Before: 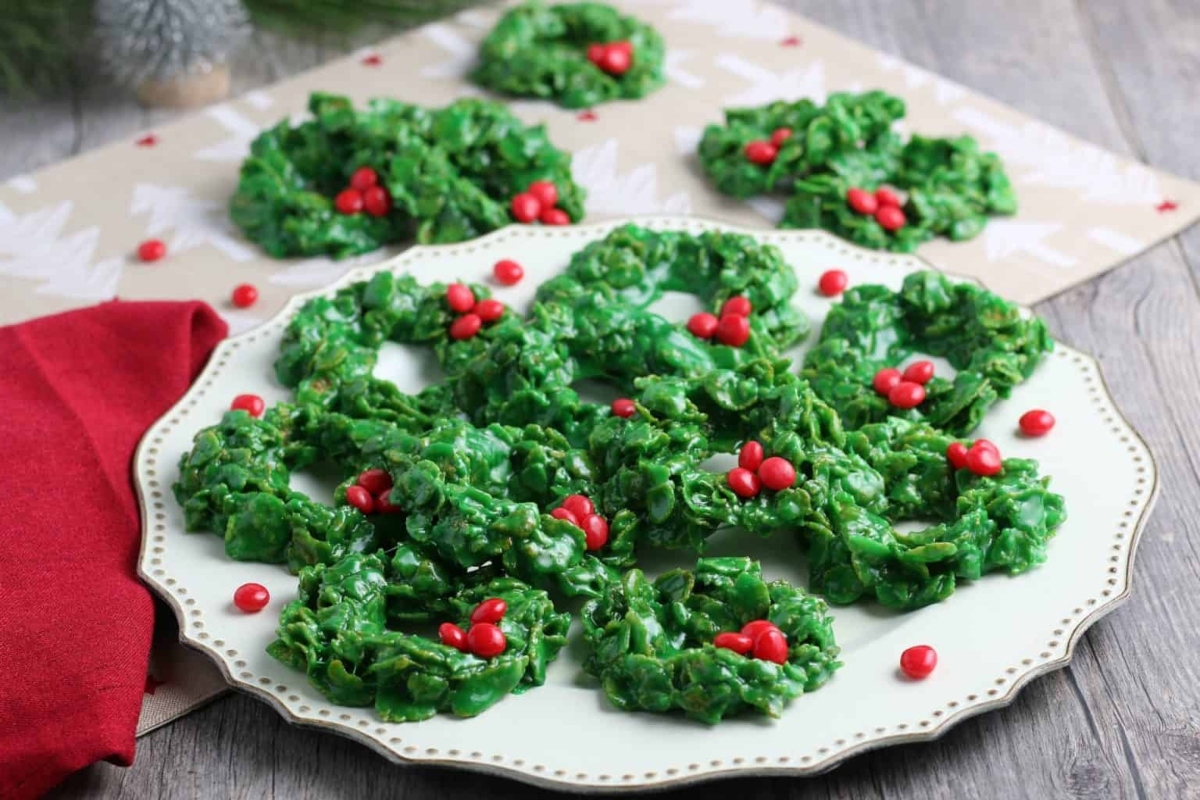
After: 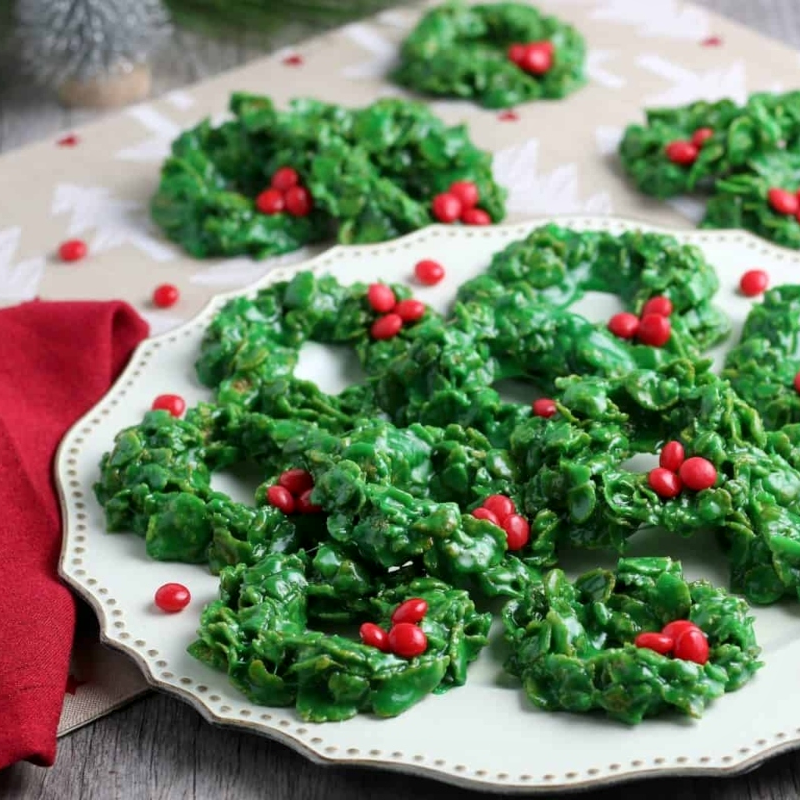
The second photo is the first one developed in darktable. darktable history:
crop and rotate: left 6.617%, right 26.717%
local contrast: mode bilateral grid, contrast 20, coarseness 50, detail 120%, midtone range 0.2
